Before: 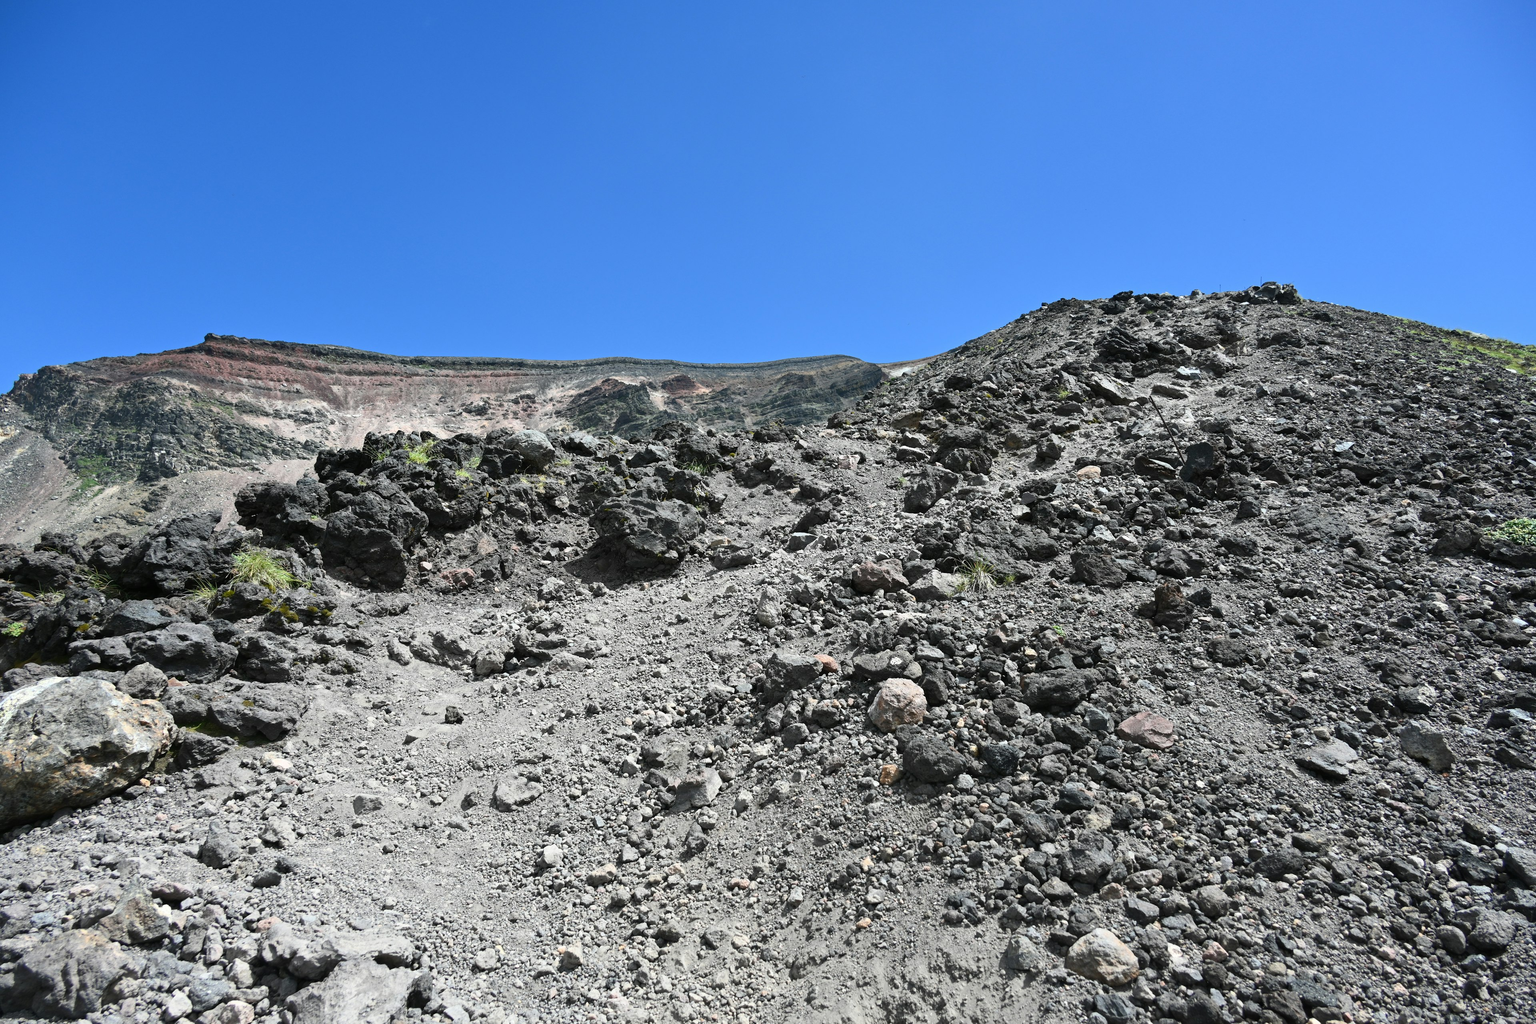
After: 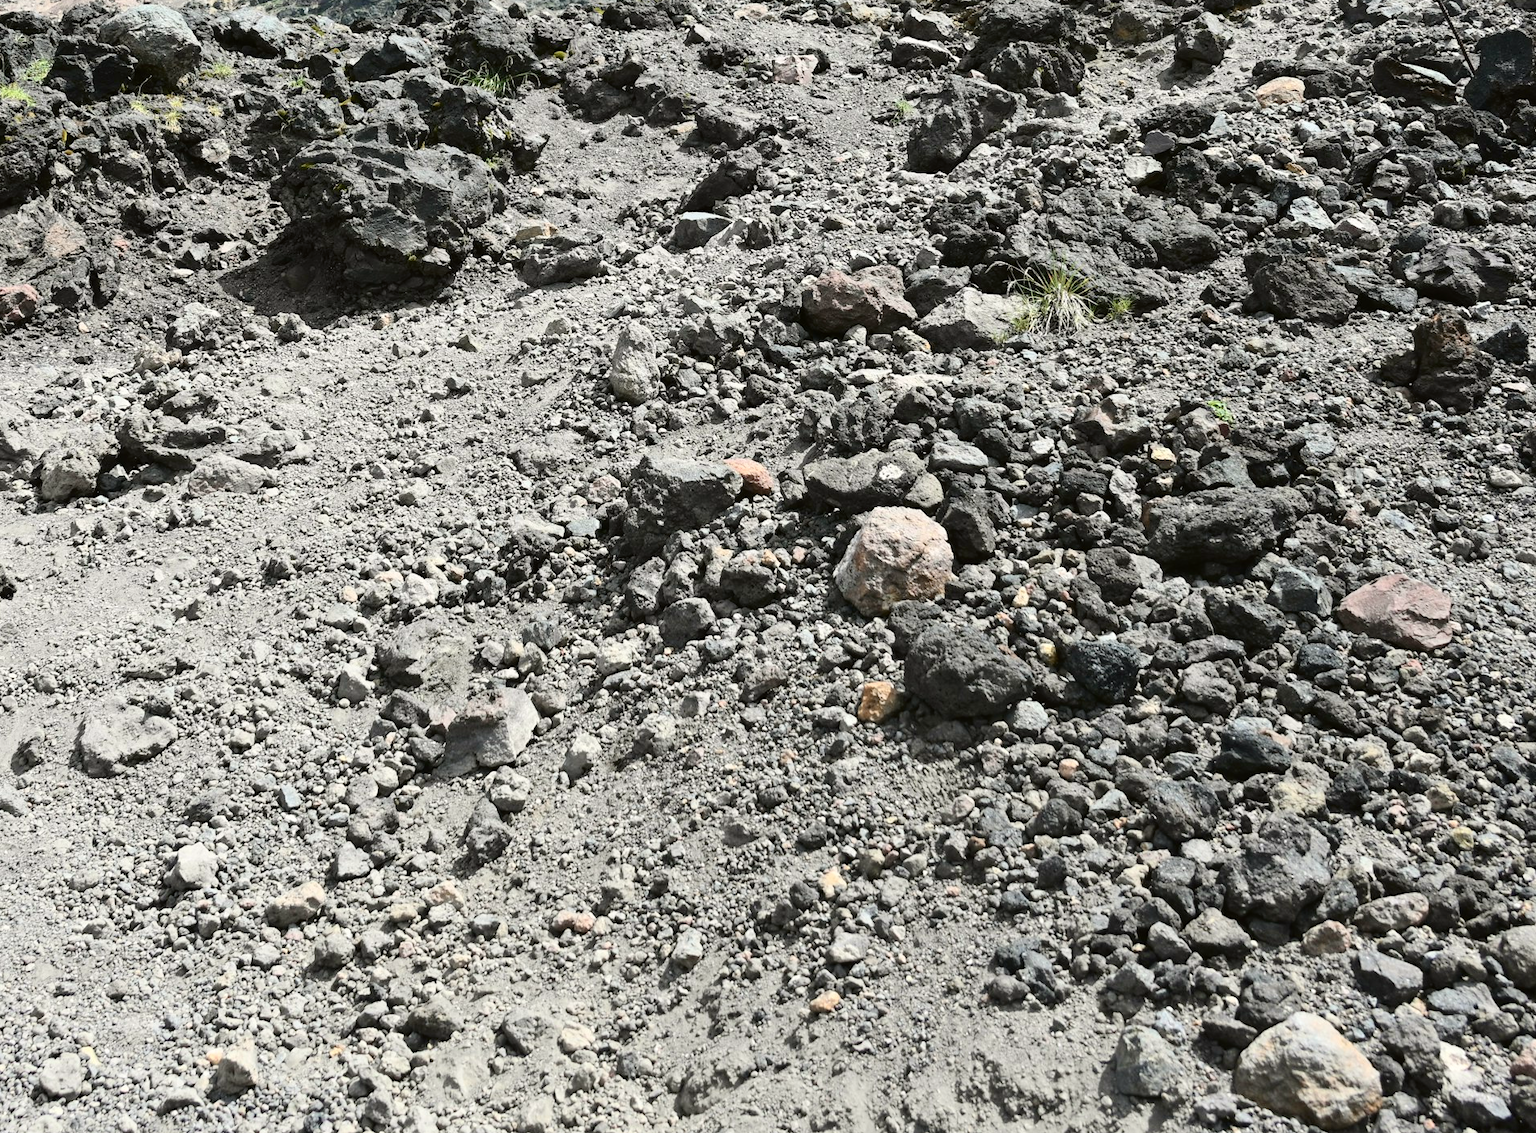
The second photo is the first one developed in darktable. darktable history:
tone curve: curves: ch0 [(0, 0.01) (0.052, 0.045) (0.136, 0.133) (0.29, 0.332) (0.453, 0.531) (0.676, 0.751) (0.89, 0.919) (1, 1)]; ch1 [(0, 0) (0.094, 0.081) (0.285, 0.299) (0.385, 0.403) (0.446, 0.443) (0.495, 0.496) (0.544, 0.552) (0.589, 0.612) (0.722, 0.728) (1, 1)]; ch2 [(0, 0) (0.257, 0.217) (0.43, 0.421) (0.498, 0.507) (0.531, 0.544) (0.56, 0.579) (0.625, 0.642) (1, 1)], color space Lab, independent channels, preserve colors none
crop: left 29.672%, top 41.786%, right 20.851%, bottom 3.487%
